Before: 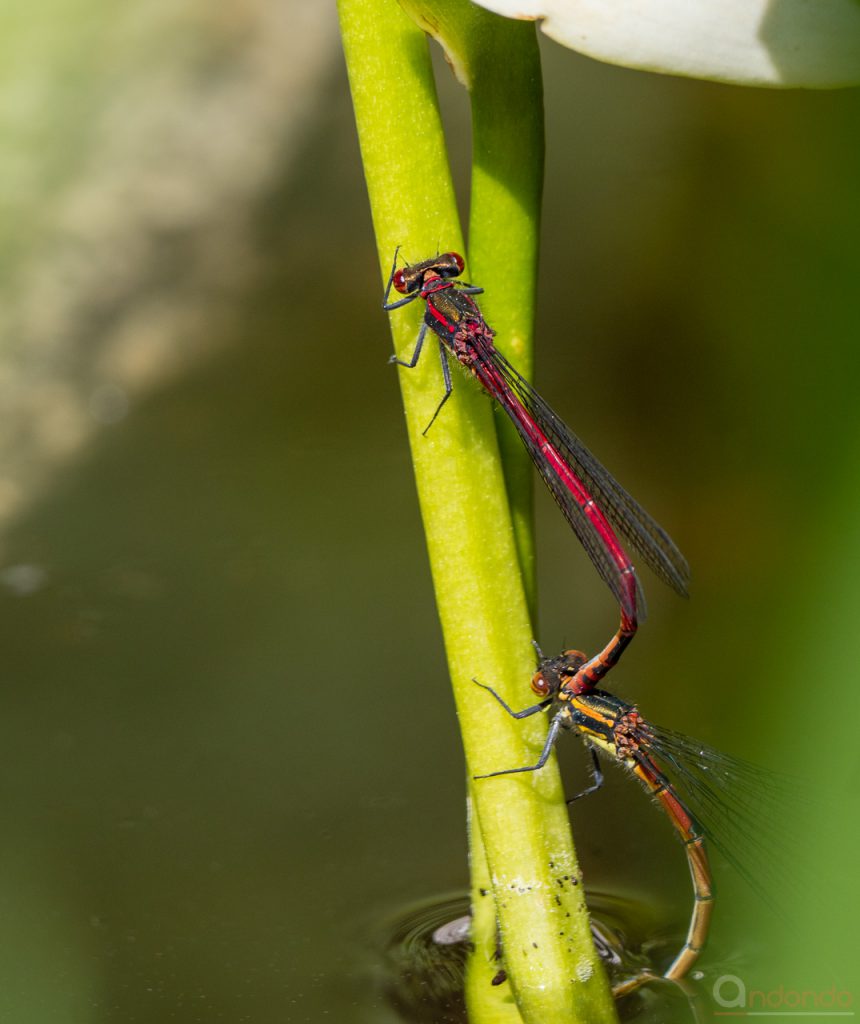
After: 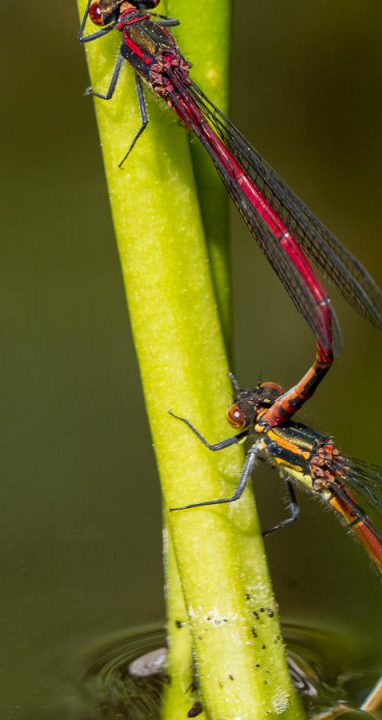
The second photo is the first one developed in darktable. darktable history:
tone equalizer: on, module defaults
crop: left 35.432%, top 26.233%, right 20.145%, bottom 3.432%
